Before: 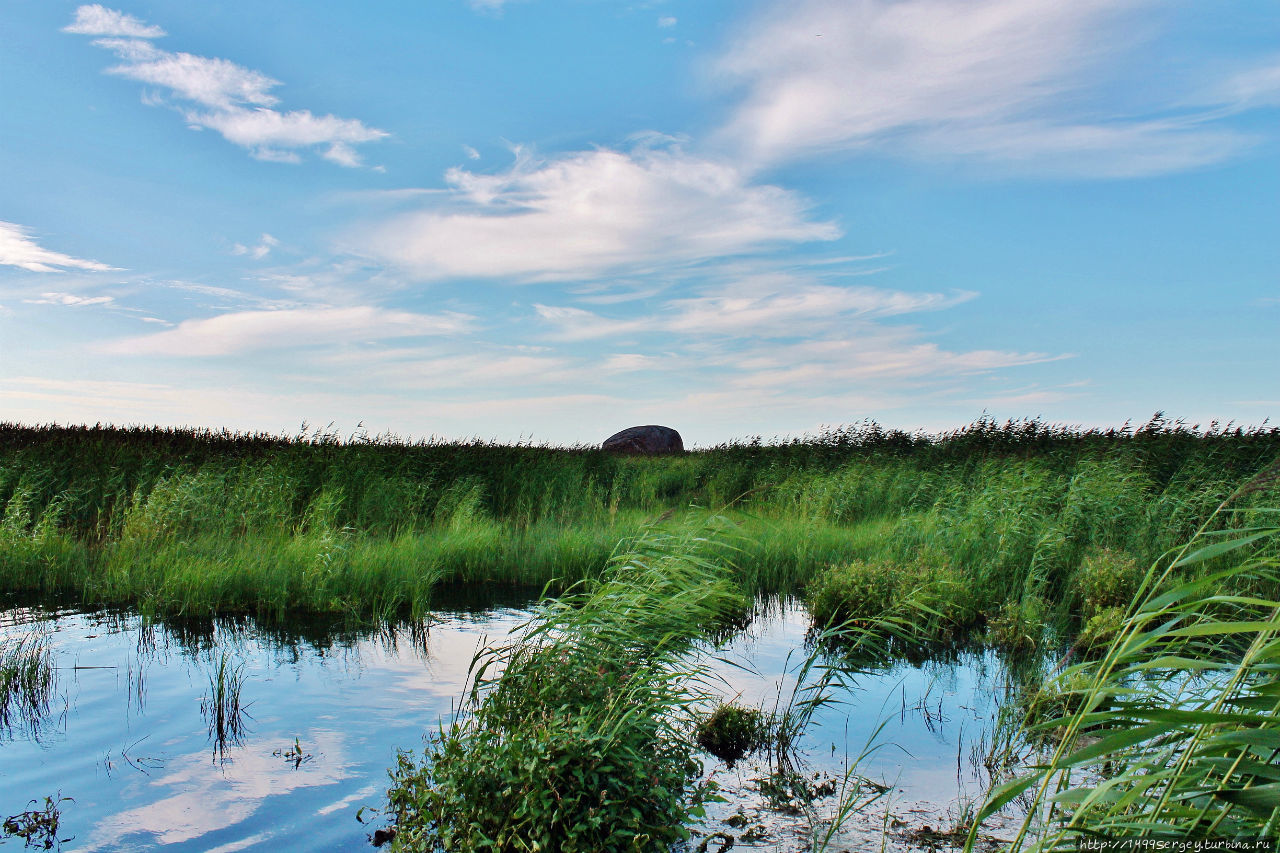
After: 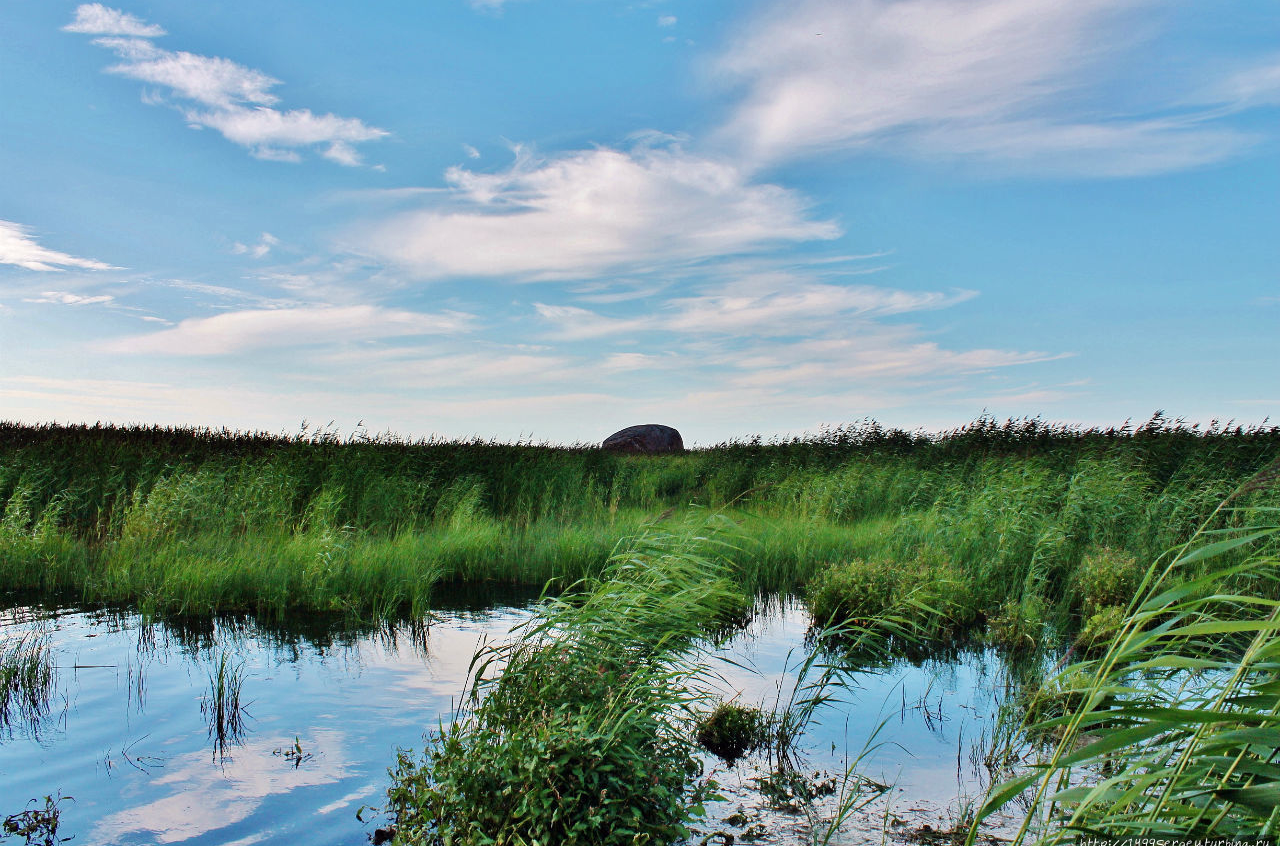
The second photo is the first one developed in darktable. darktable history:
shadows and highlights: shadows 52.26, highlights -28.3, soften with gaussian
crop: top 0.193%, bottom 0.166%
